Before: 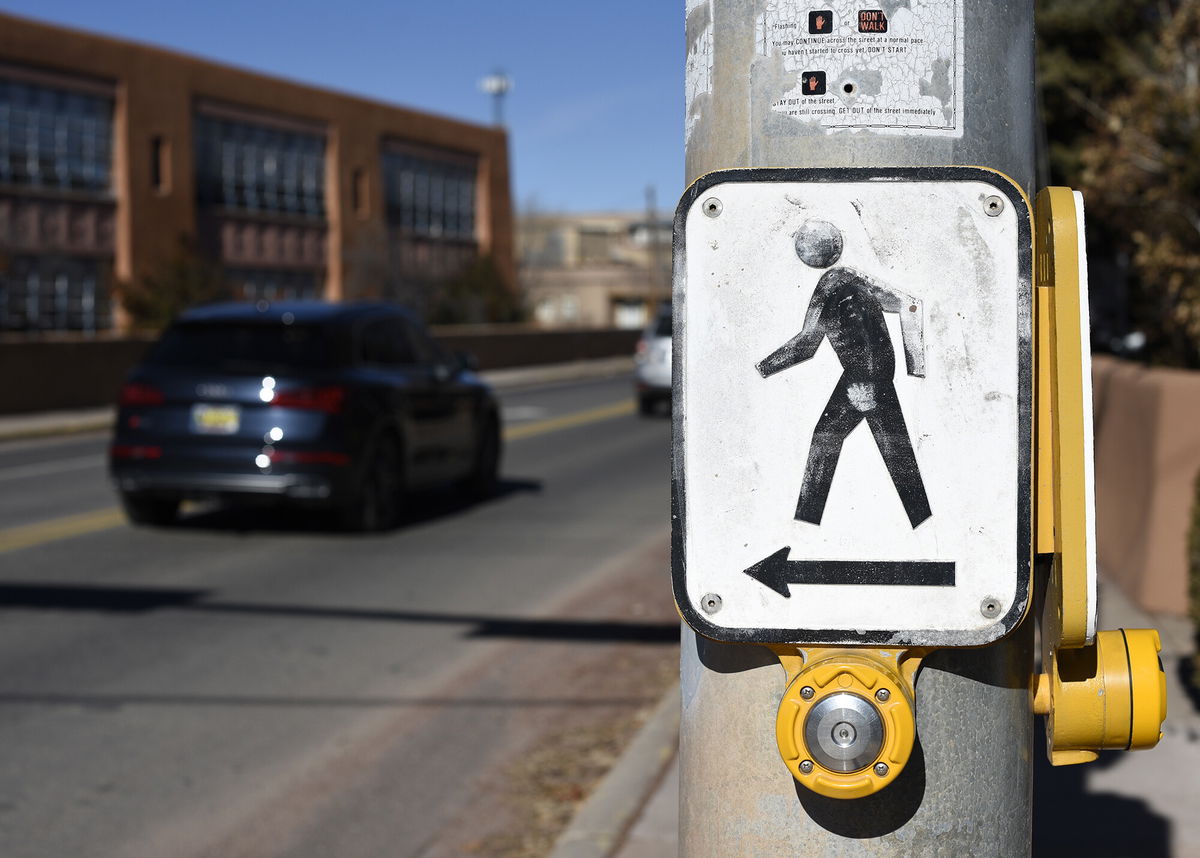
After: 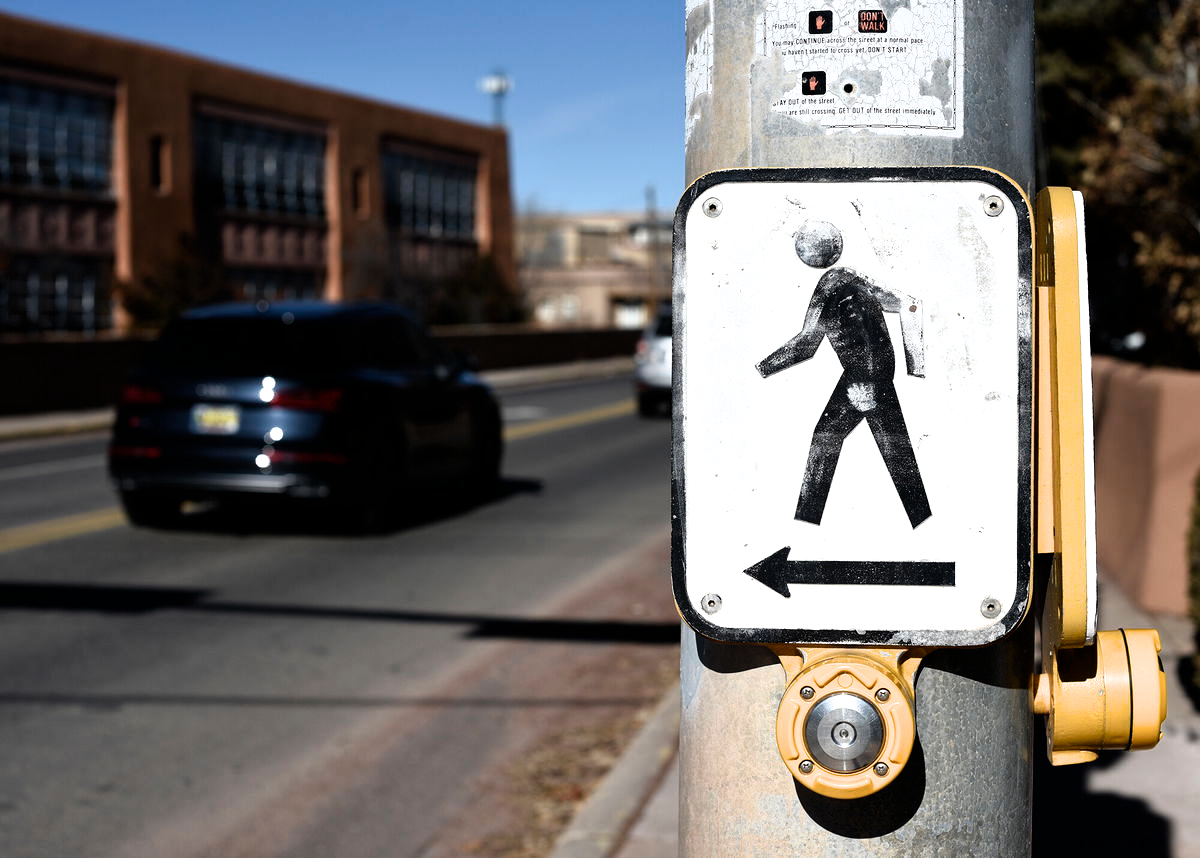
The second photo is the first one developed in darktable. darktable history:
filmic rgb: black relative exposure -8 EV, white relative exposure 2.19 EV, hardness 6.99
